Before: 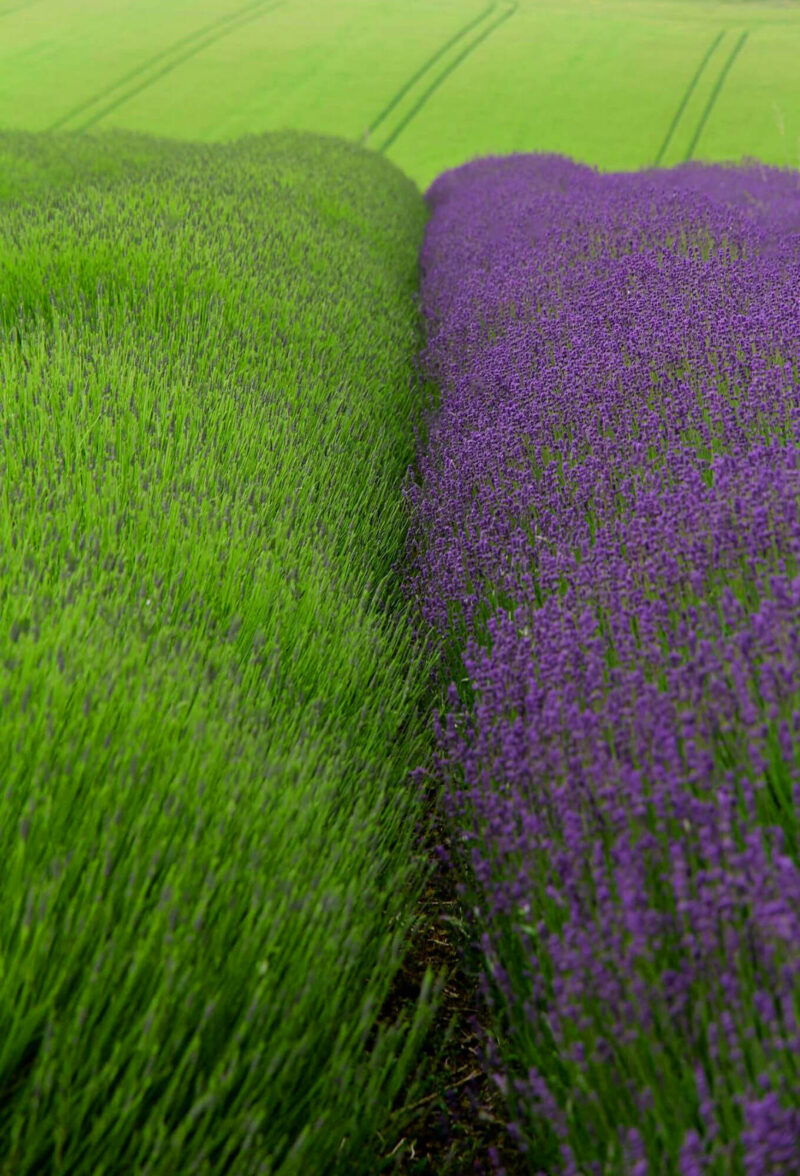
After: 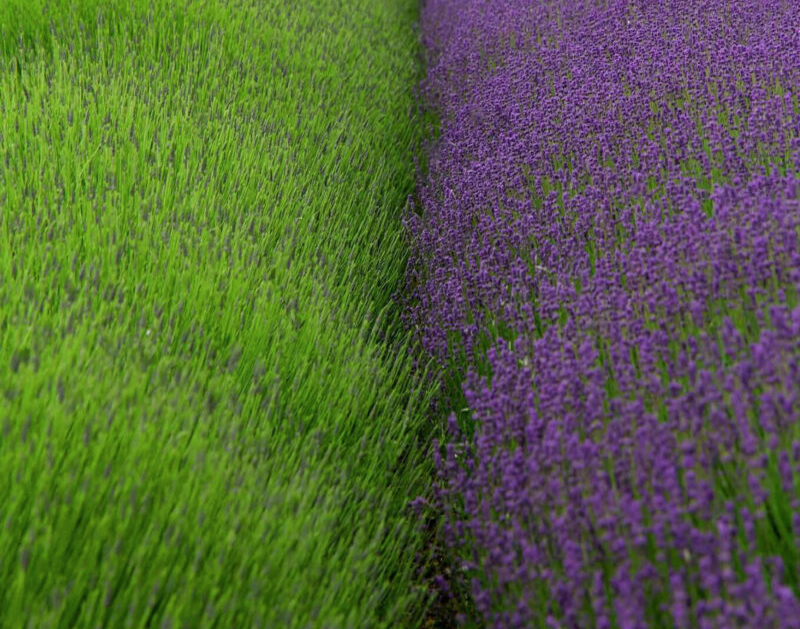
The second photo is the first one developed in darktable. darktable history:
contrast brightness saturation: contrast 0.01, saturation -0.05
crop and rotate: top 23.043%, bottom 23.437%
